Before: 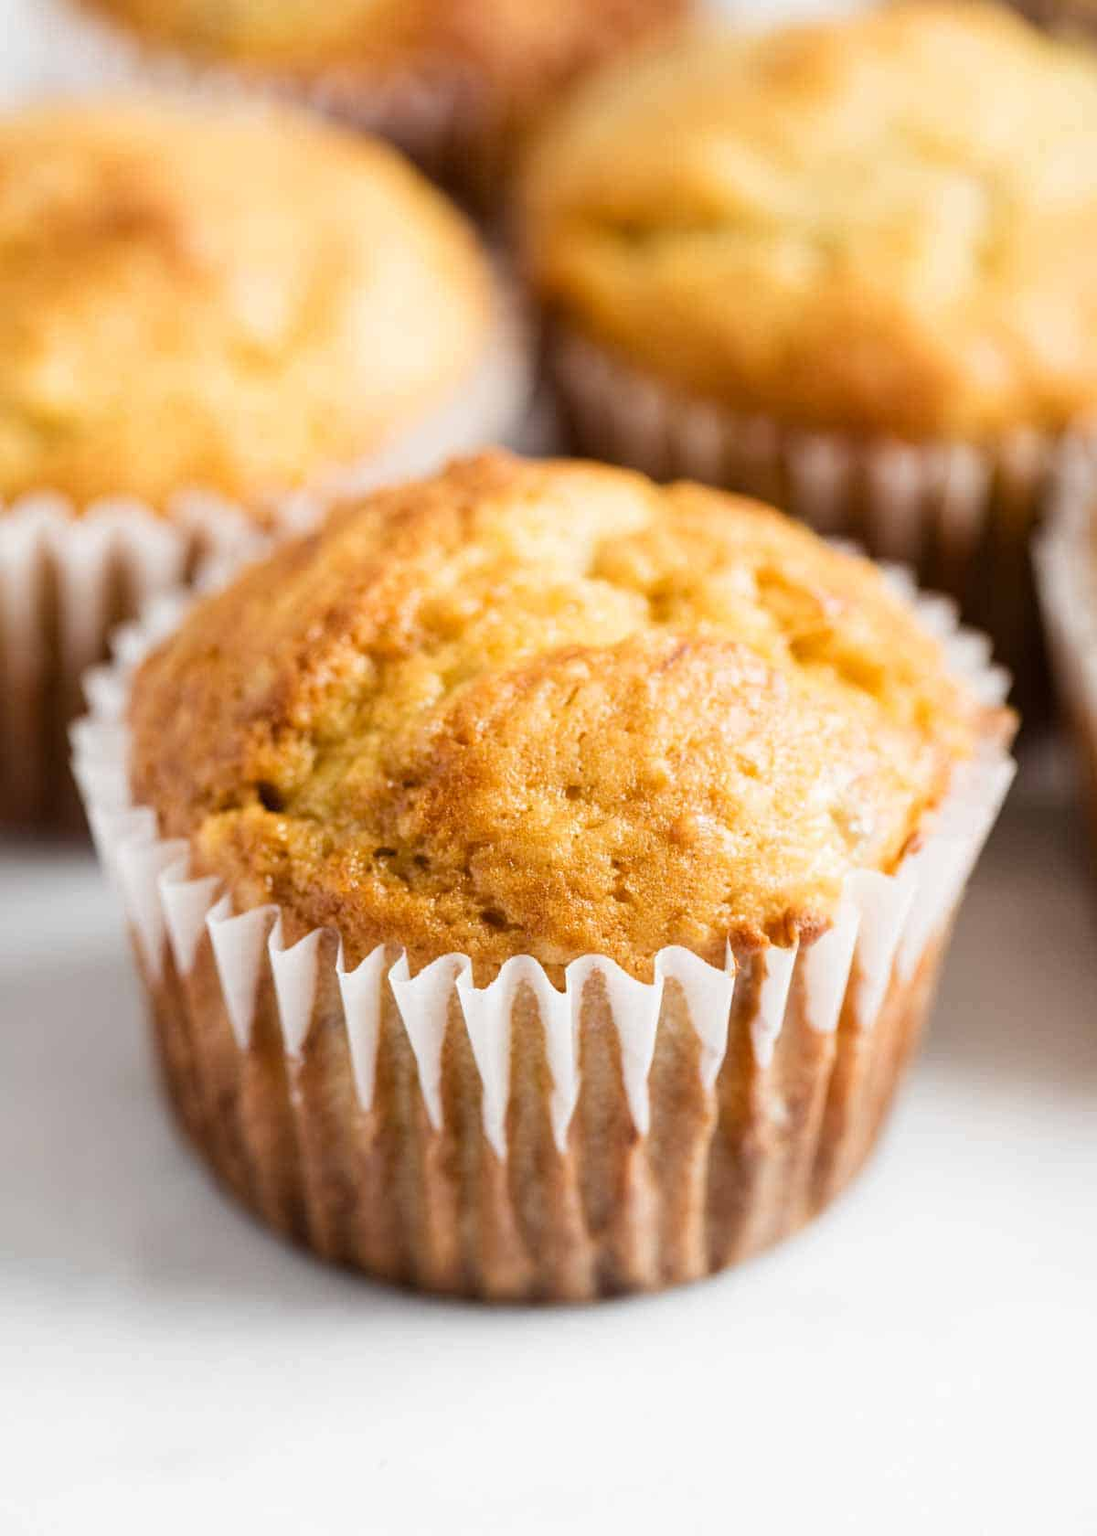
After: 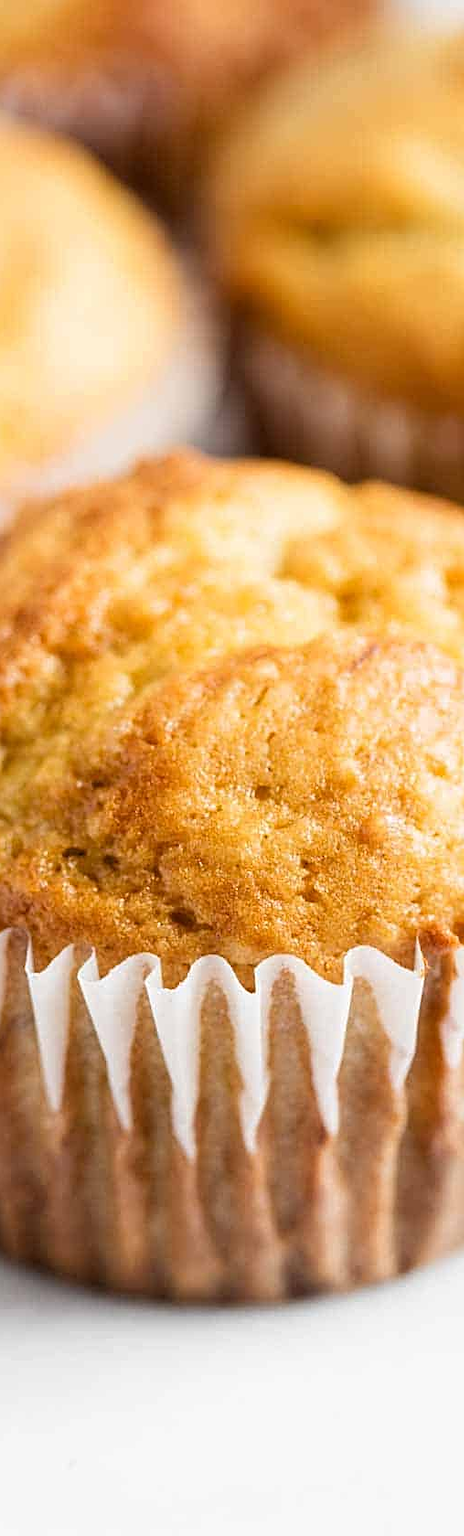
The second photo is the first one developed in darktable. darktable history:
crop: left 28.337%, right 29.285%
sharpen: on, module defaults
